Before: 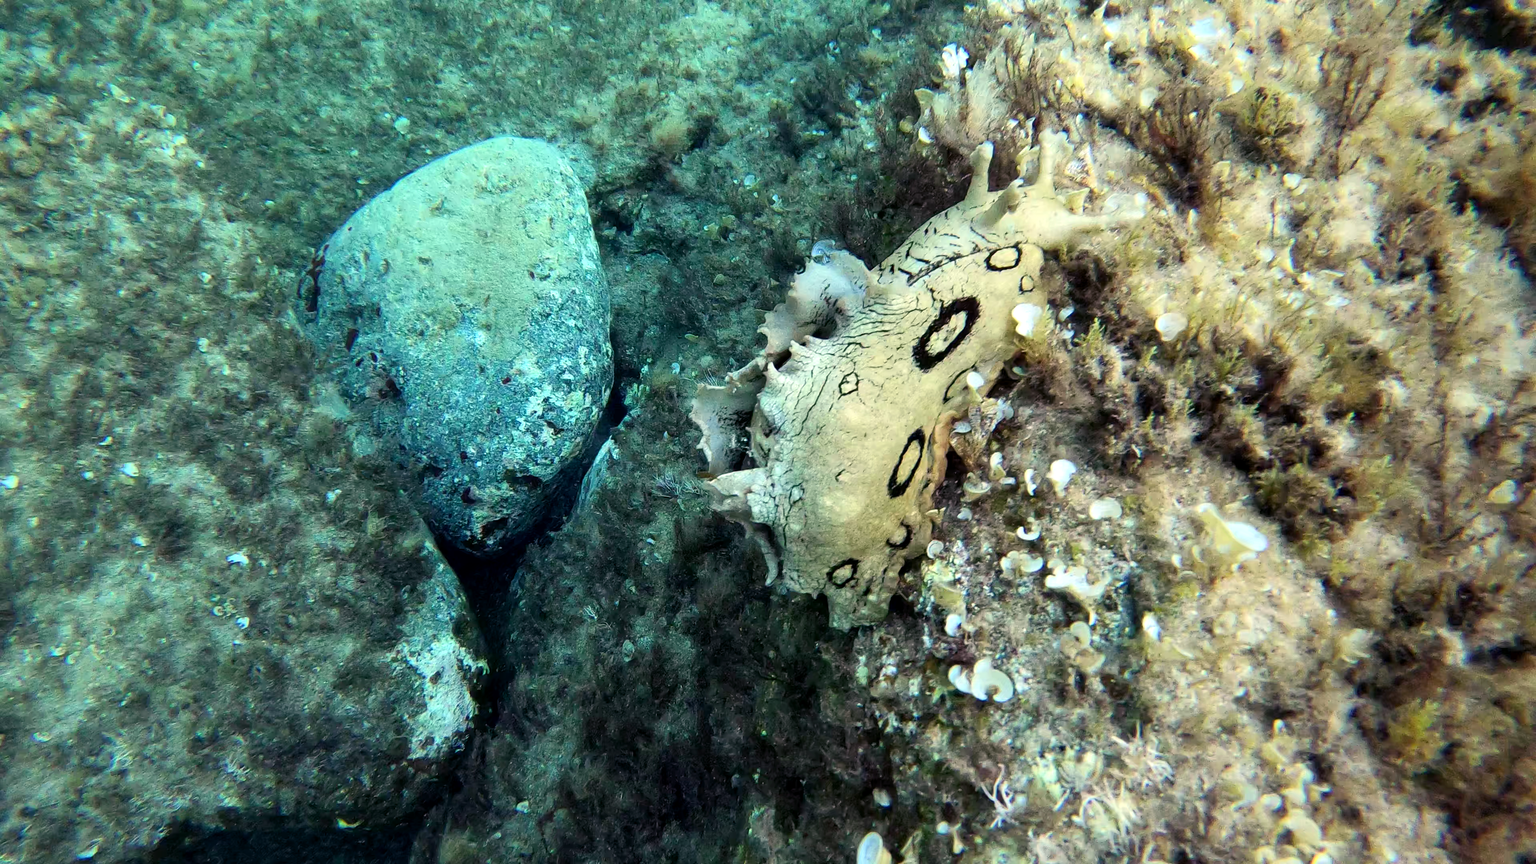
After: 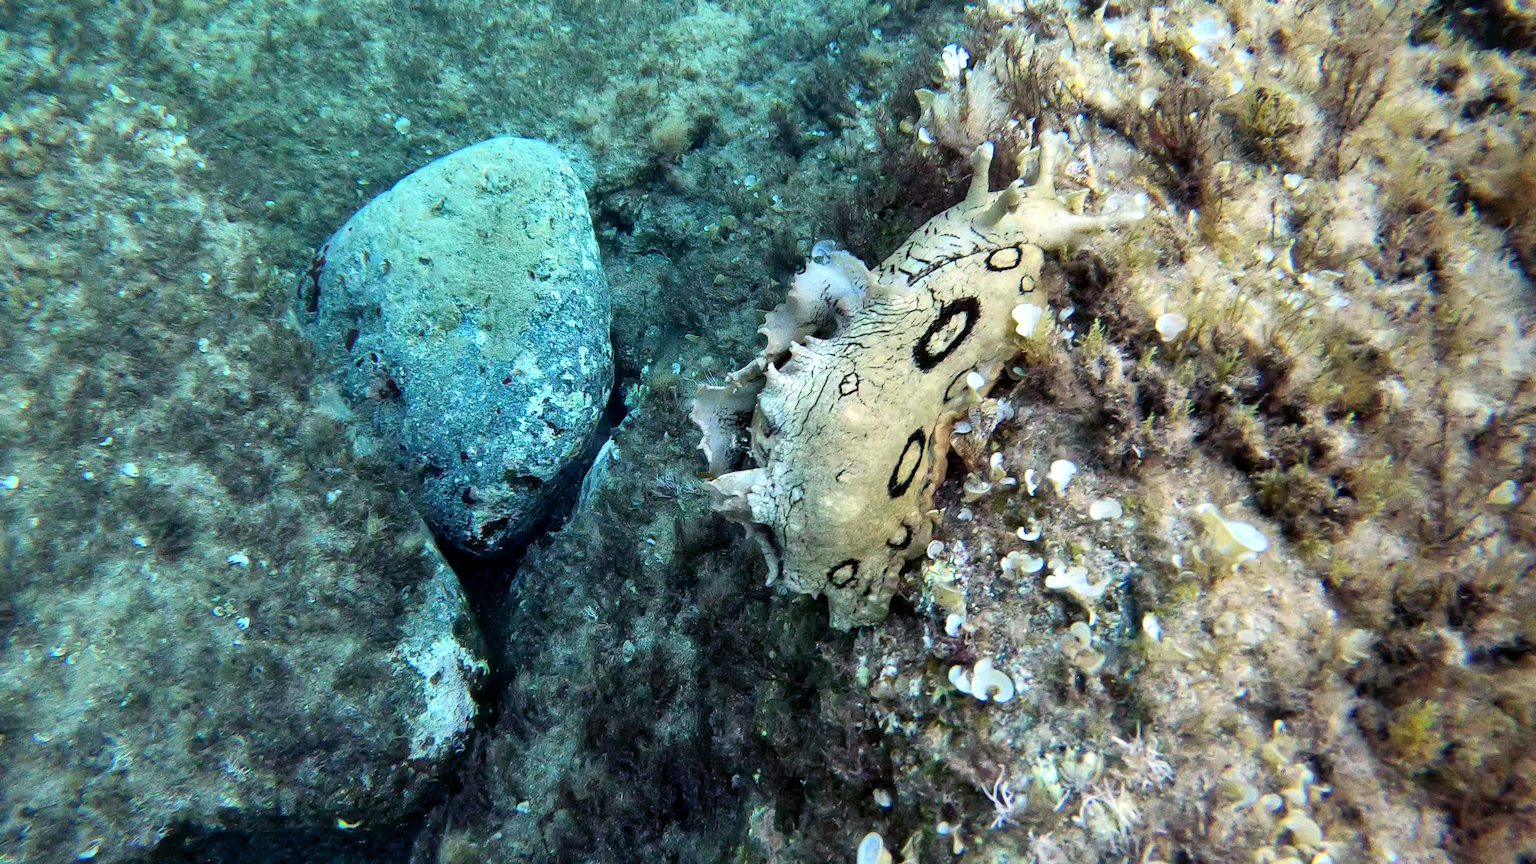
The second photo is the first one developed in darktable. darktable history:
shadows and highlights: shadows 40, highlights -54, highlights color adjustment 46%, low approximation 0.01, soften with gaussian
color balance: mode lift, gamma, gain (sRGB)
grain: coarseness 3.21 ISO
white balance: red 1.004, blue 1.096
